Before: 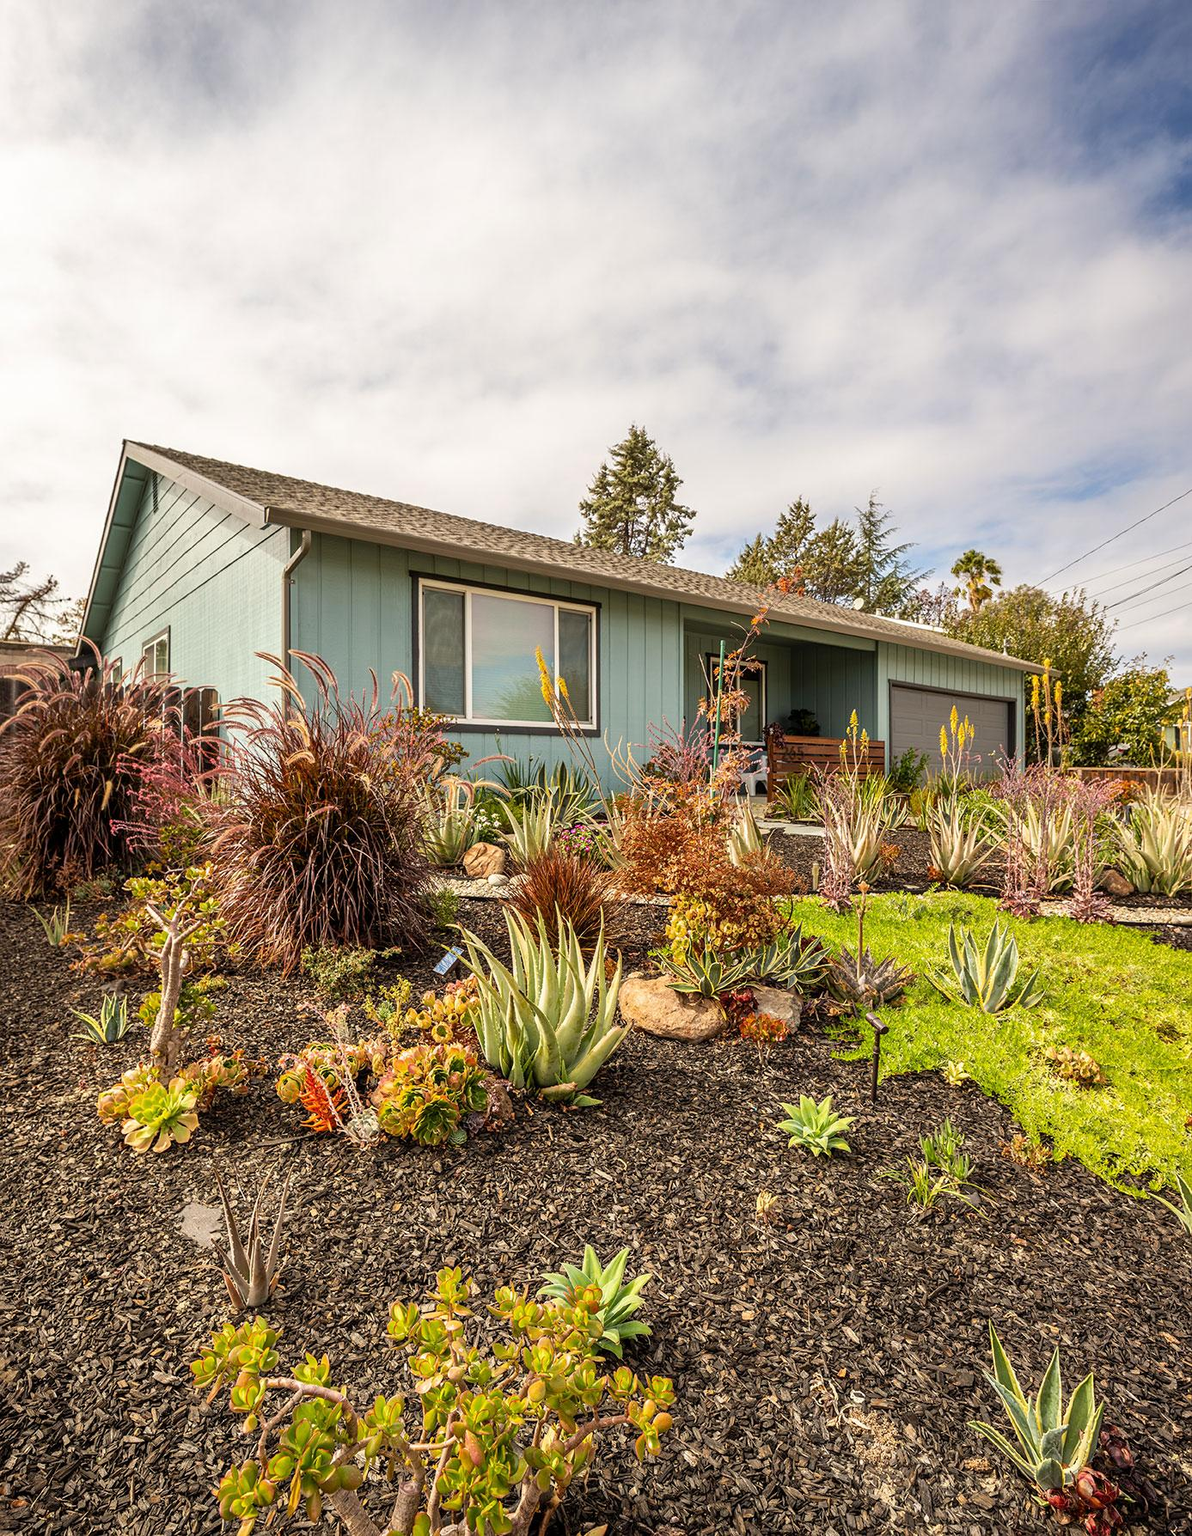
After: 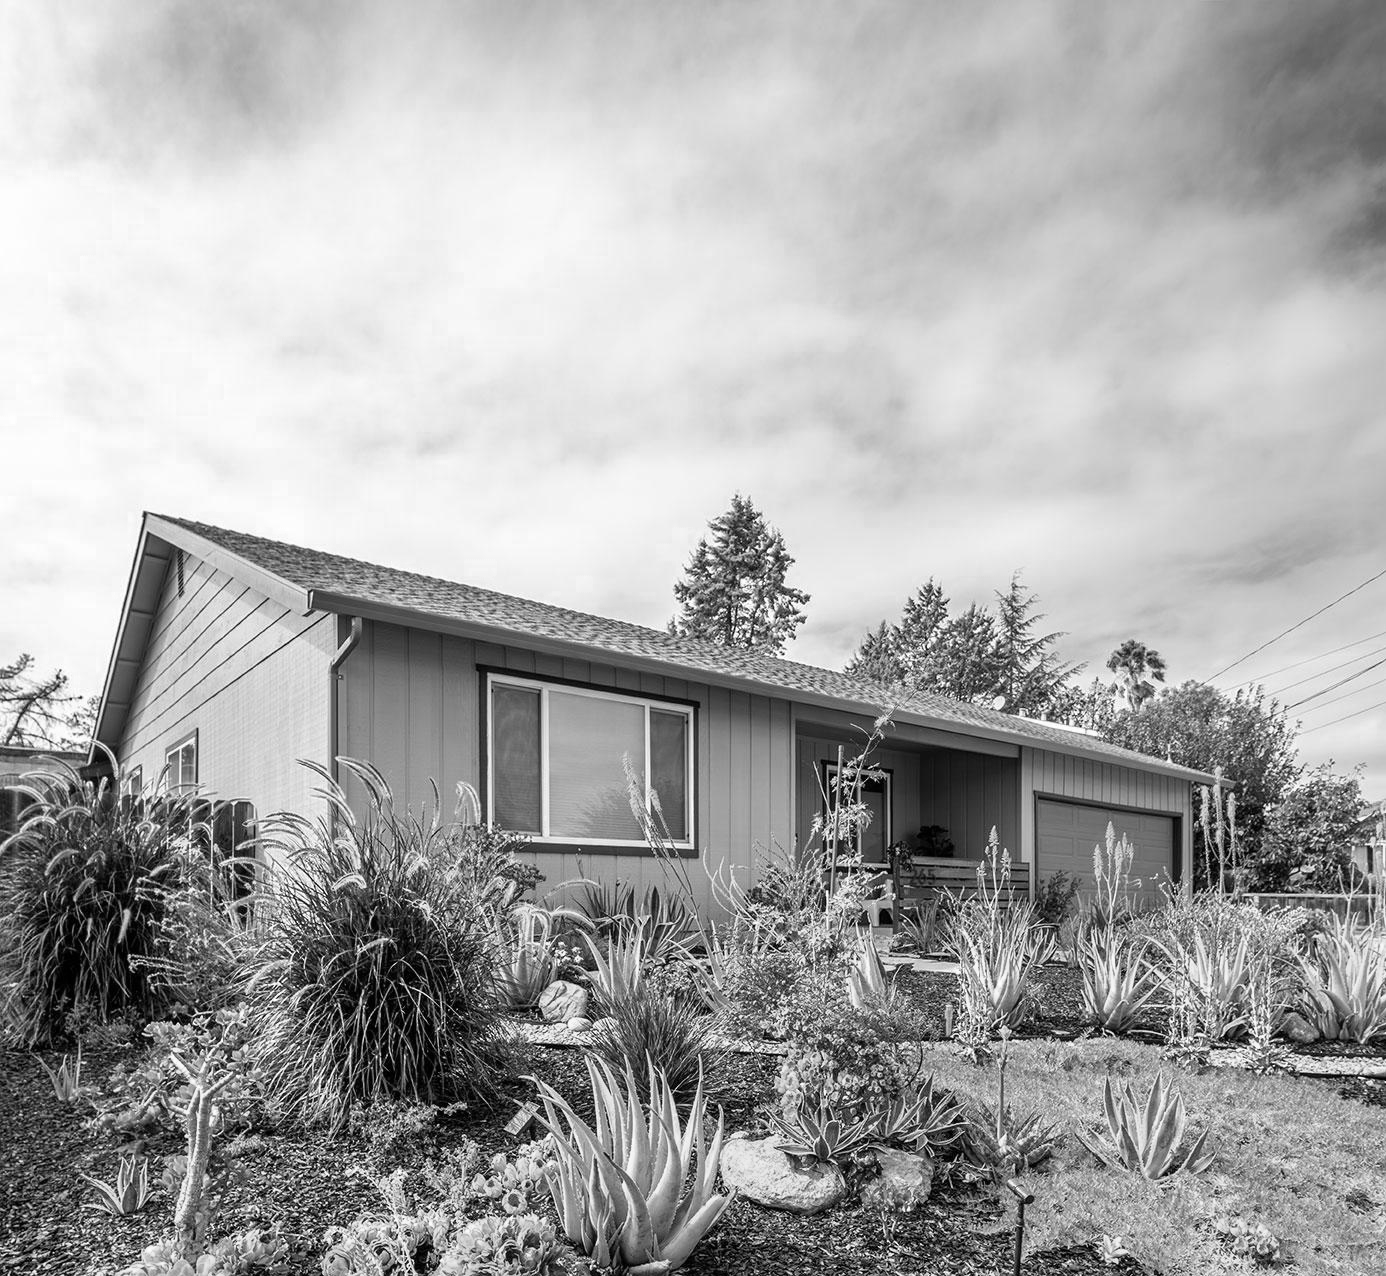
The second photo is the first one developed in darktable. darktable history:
color zones: curves: ch0 [(0.004, 0.588) (0.116, 0.636) (0.259, 0.476) (0.423, 0.464) (0.75, 0.5)]; ch1 [(0, 0) (0.143, 0) (0.286, 0) (0.429, 0) (0.571, 0) (0.714, 0) (0.857, 0)]
crop: right 0%, bottom 28.592%
